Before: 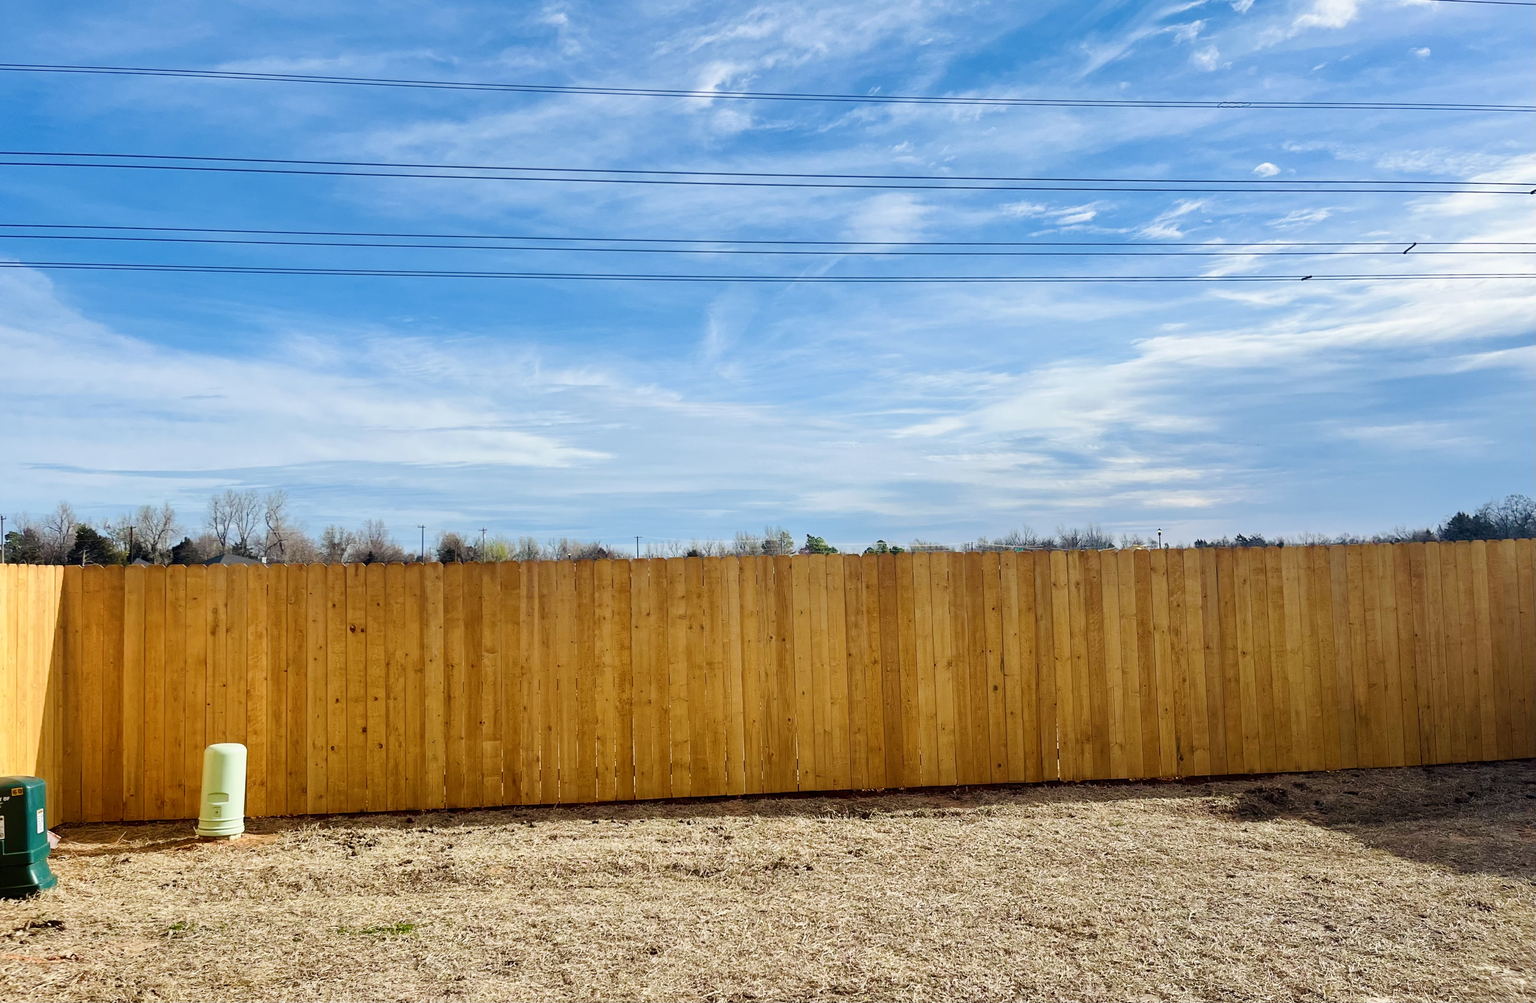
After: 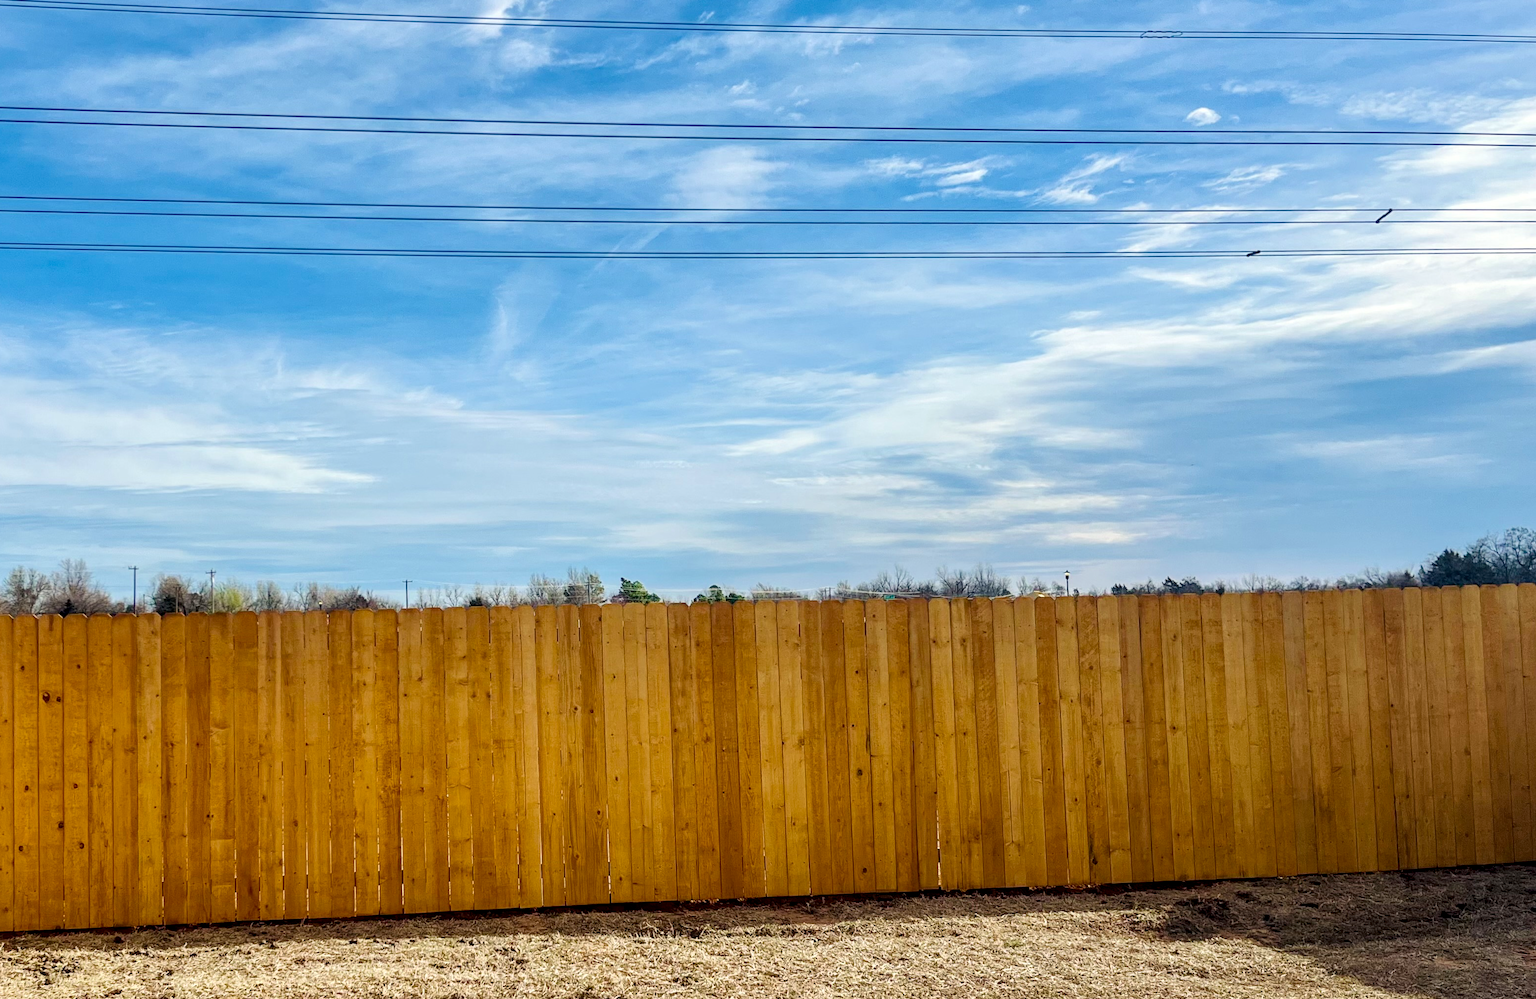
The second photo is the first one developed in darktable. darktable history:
crop and rotate: left 20.61%, top 7.789%, right 0.344%, bottom 13.408%
tone equalizer: on, module defaults
color correction: highlights b* 2.95
exposure: black level correction 0, compensate exposure bias true, compensate highlight preservation false
local contrast: on, module defaults
